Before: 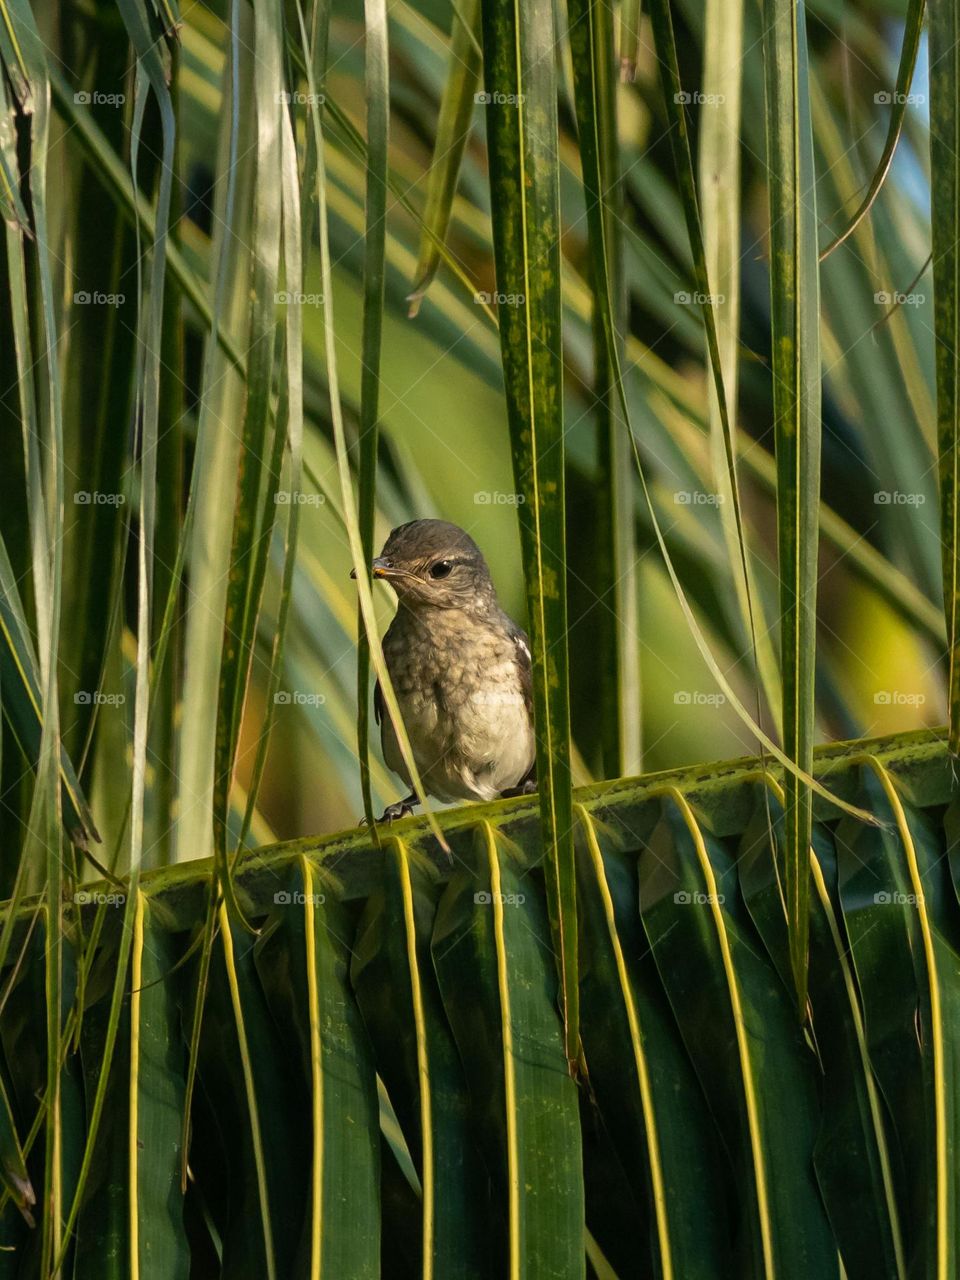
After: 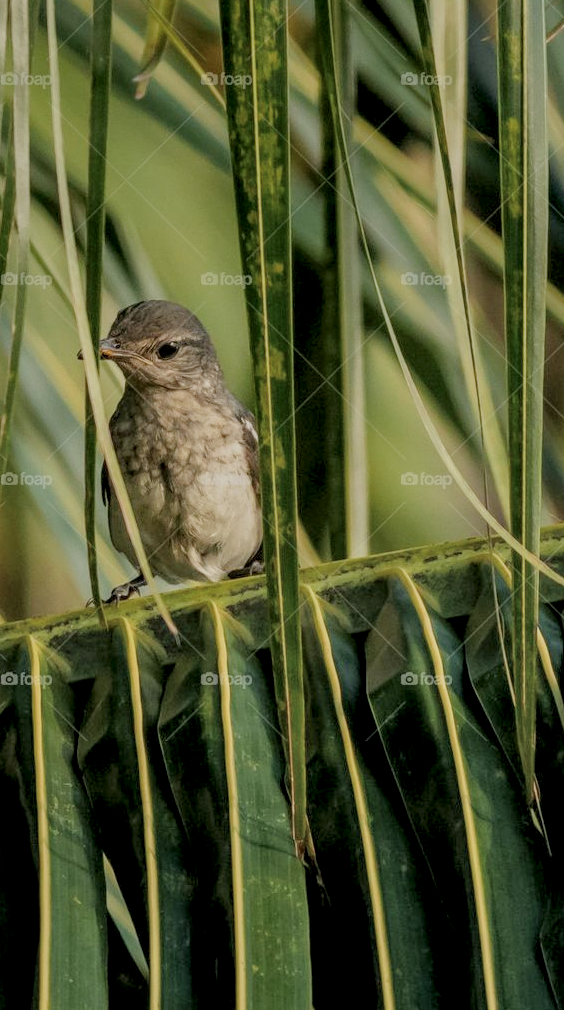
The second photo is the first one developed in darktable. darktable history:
crop and rotate: left 28.53%, top 17.148%, right 12.65%, bottom 3.925%
filmic rgb: black relative exposure -7.96 EV, white relative exposure 8.04 EV, target black luminance 0%, hardness 2.5, latitude 76.1%, contrast 0.553, shadows ↔ highlights balance 0.006%
local contrast: highlights 77%, shadows 56%, detail 175%, midtone range 0.428
